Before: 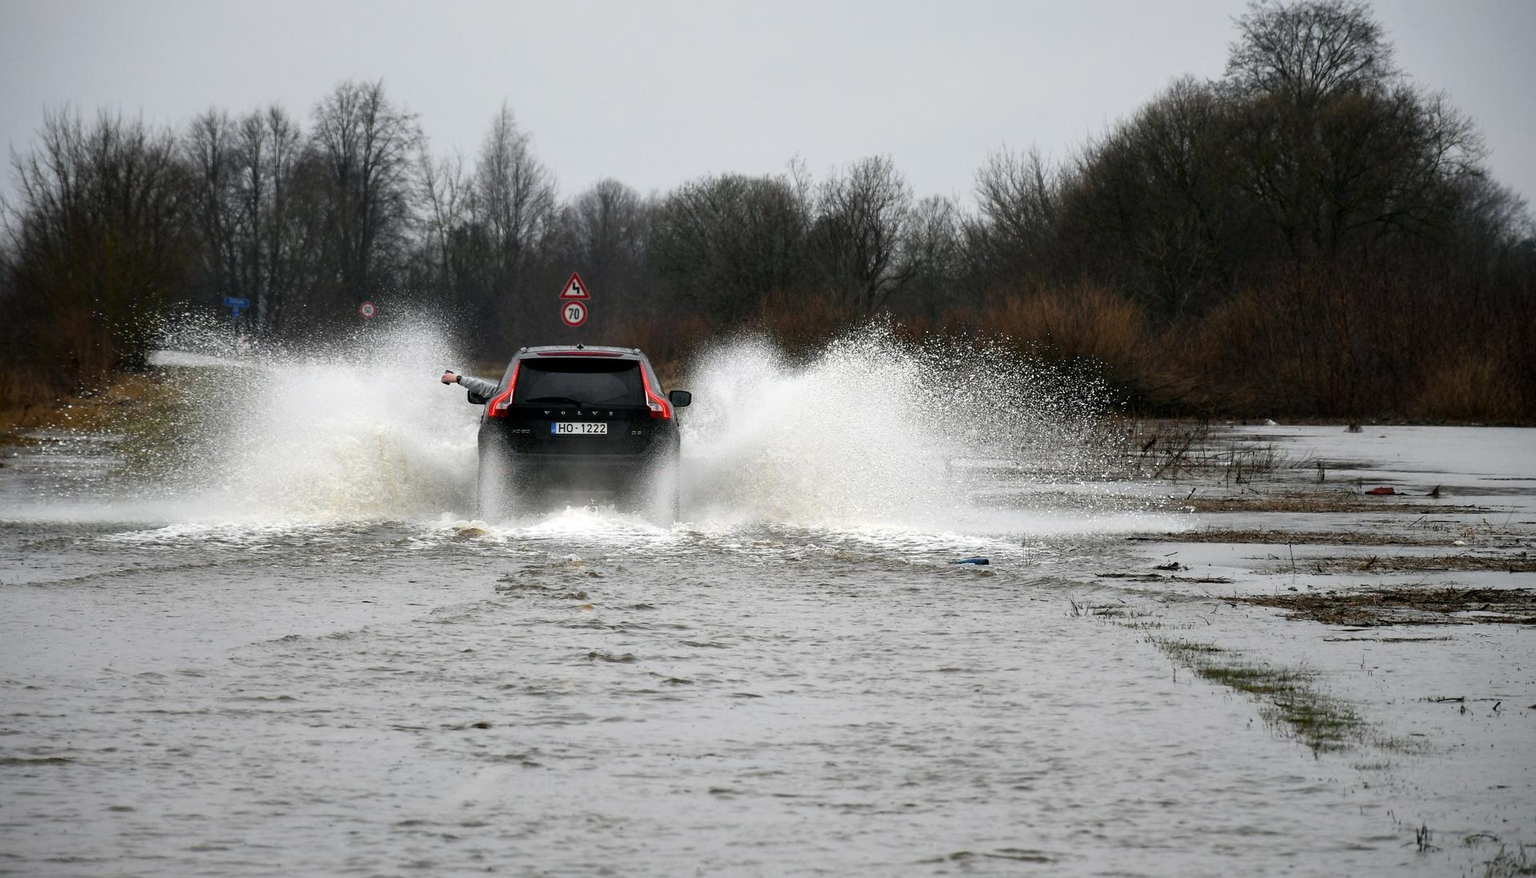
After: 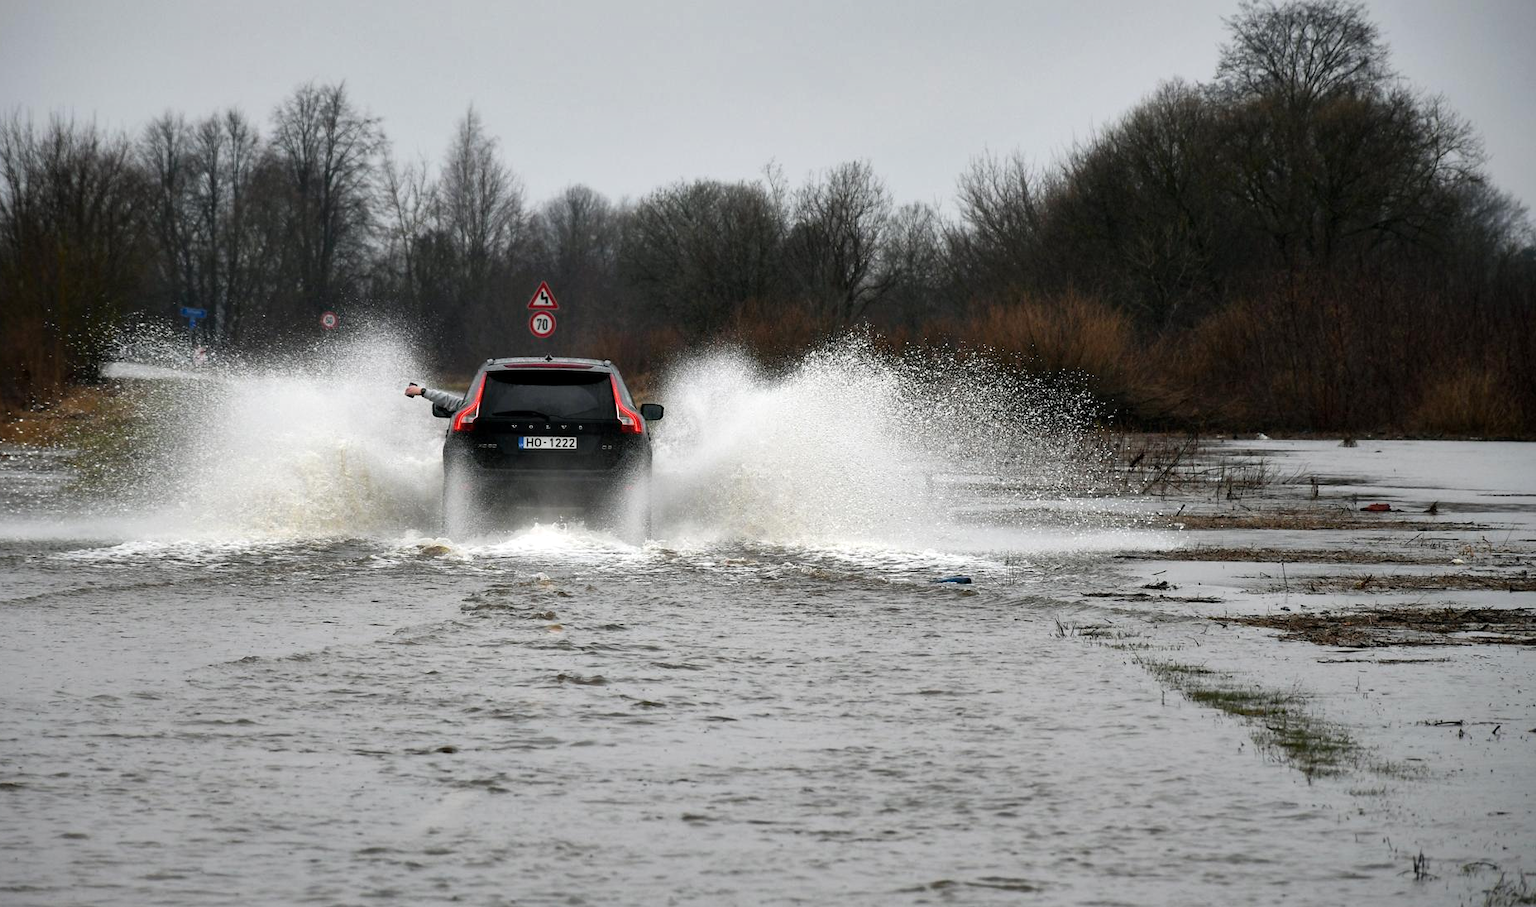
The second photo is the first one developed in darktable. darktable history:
crop and rotate: left 3.238%
shadows and highlights: shadows 12, white point adjustment 1.2, soften with gaussian
